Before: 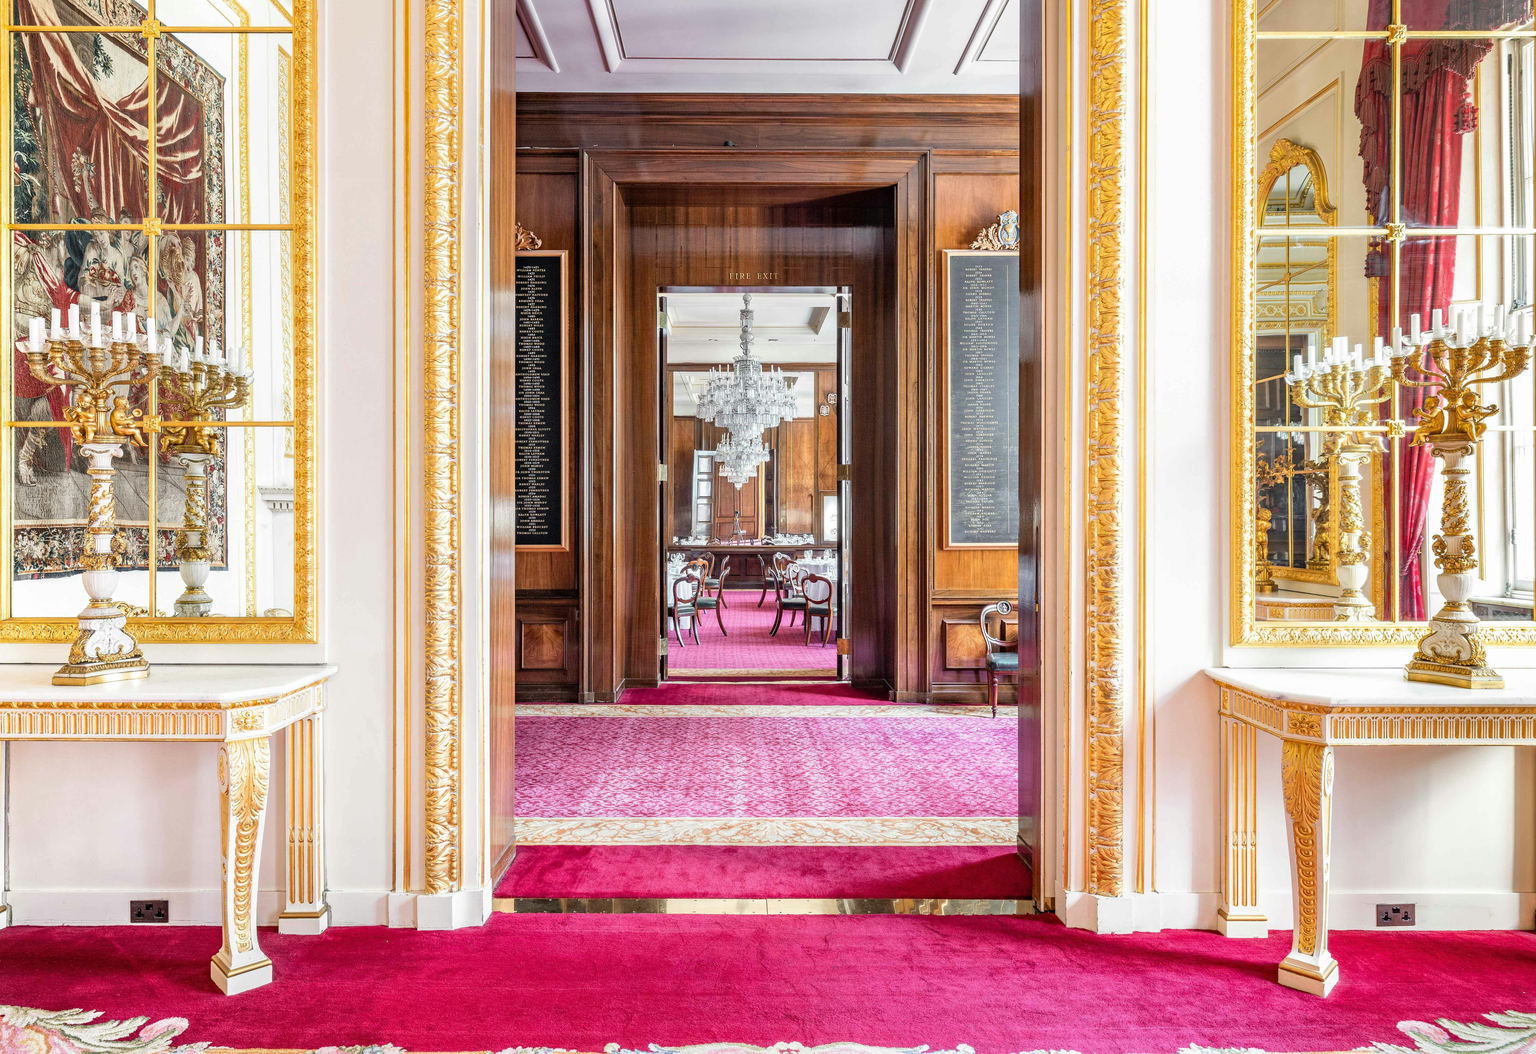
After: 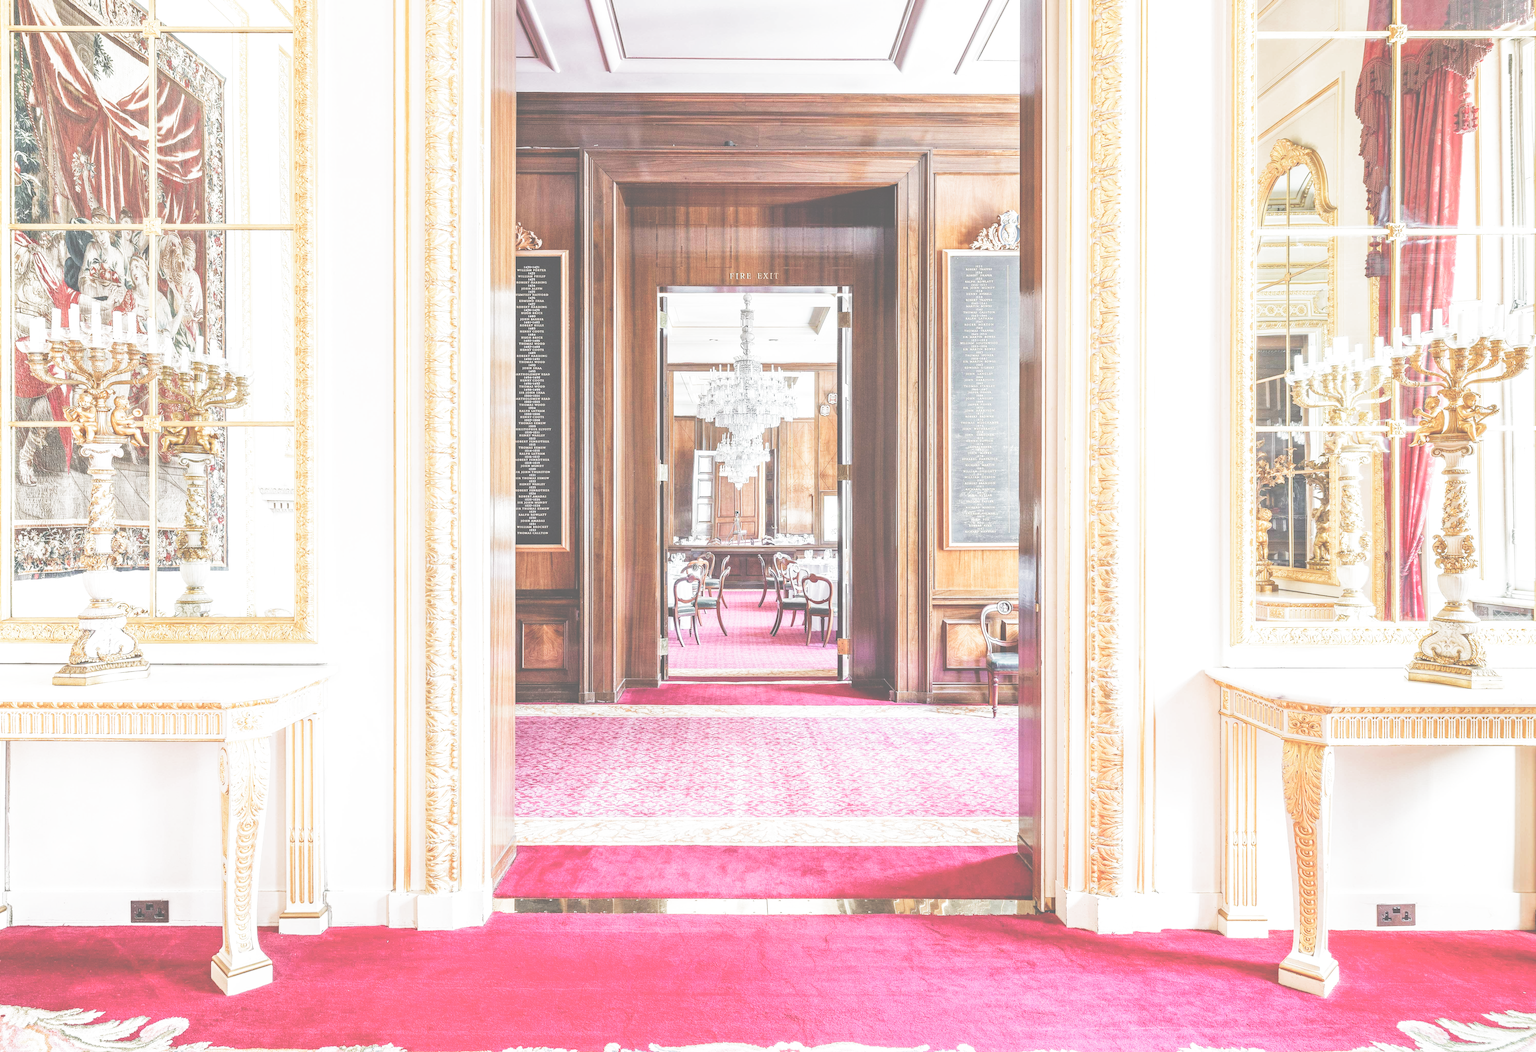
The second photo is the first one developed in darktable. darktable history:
crop: top 0.05%, bottom 0.098%
filmic rgb: middle gray luminance 12.74%, black relative exposure -10.13 EV, white relative exposure 3.47 EV, threshold 6 EV, target black luminance 0%, hardness 5.74, latitude 44.69%, contrast 1.221, highlights saturation mix 5%, shadows ↔ highlights balance 26.78%, add noise in highlights 0, preserve chrominance no, color science v3 (2019), use custom middle-gray values true, iterations of high-quality reconstruction 0, contrast in highlights soft, enable highlight reconstruction true
exposure: black level correction -0.071, exposure 0.5 EV, compensate highlight preservation false
